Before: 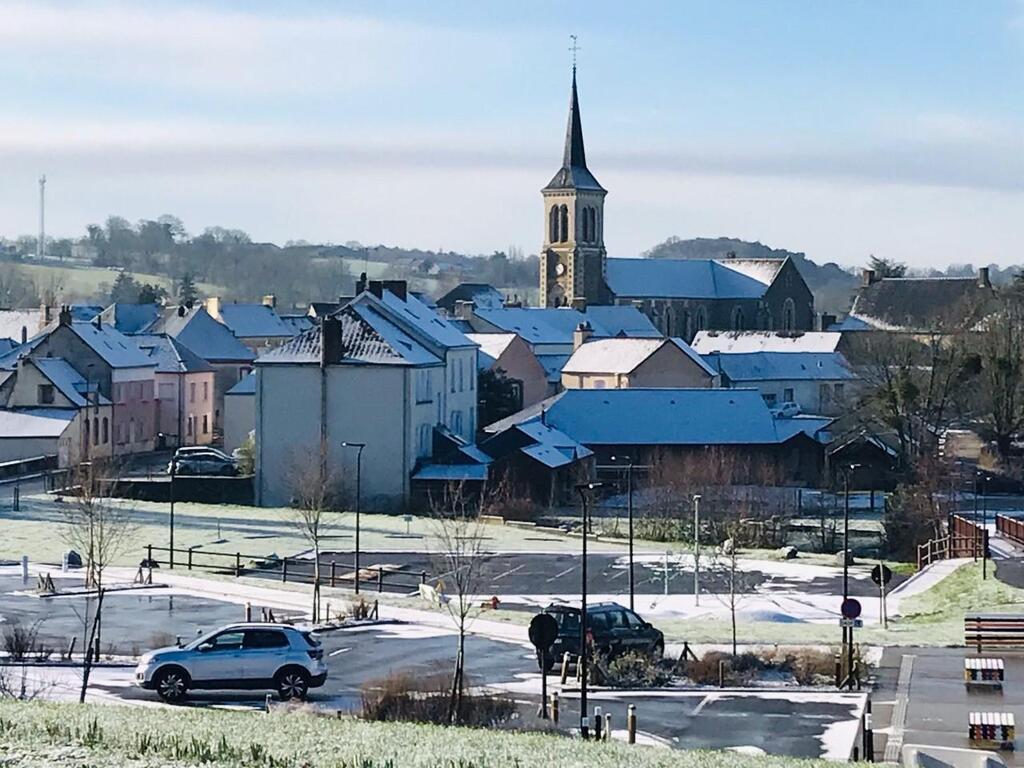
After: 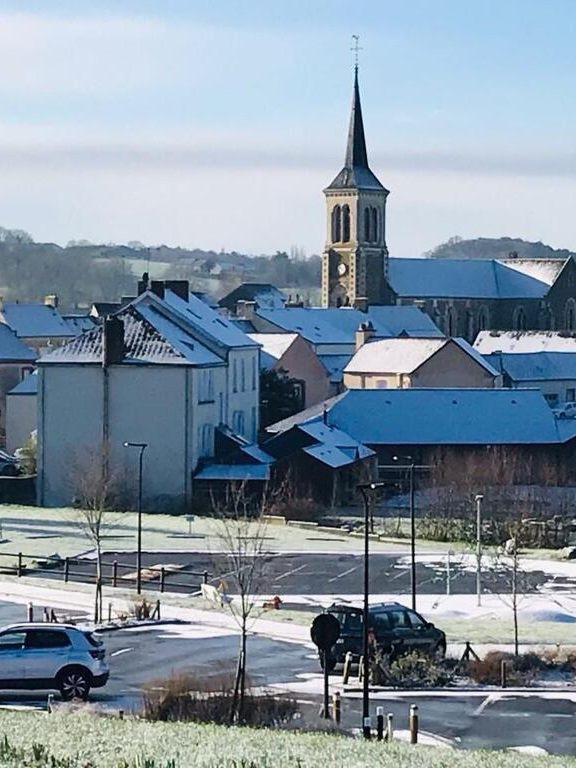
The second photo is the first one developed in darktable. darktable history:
crop: left 21.341%, right 22.321%
